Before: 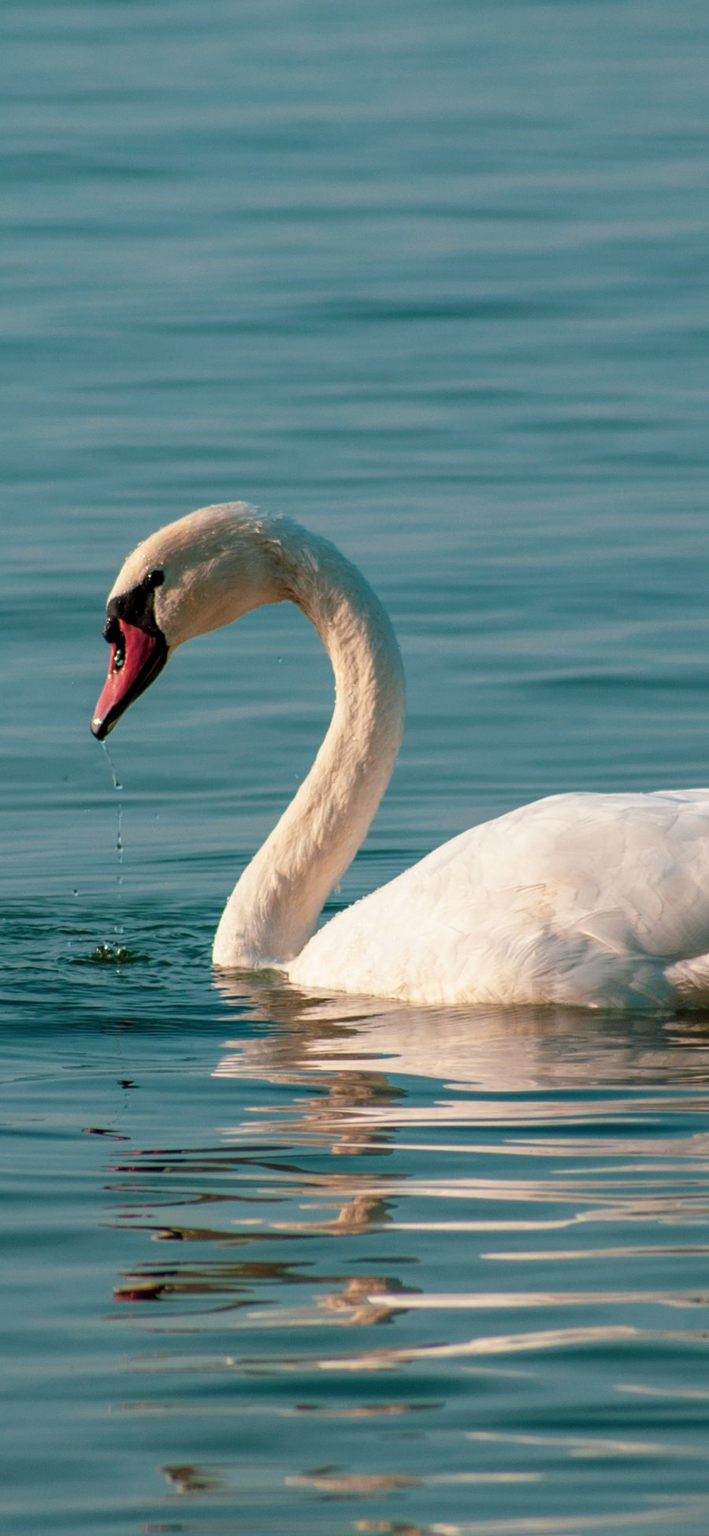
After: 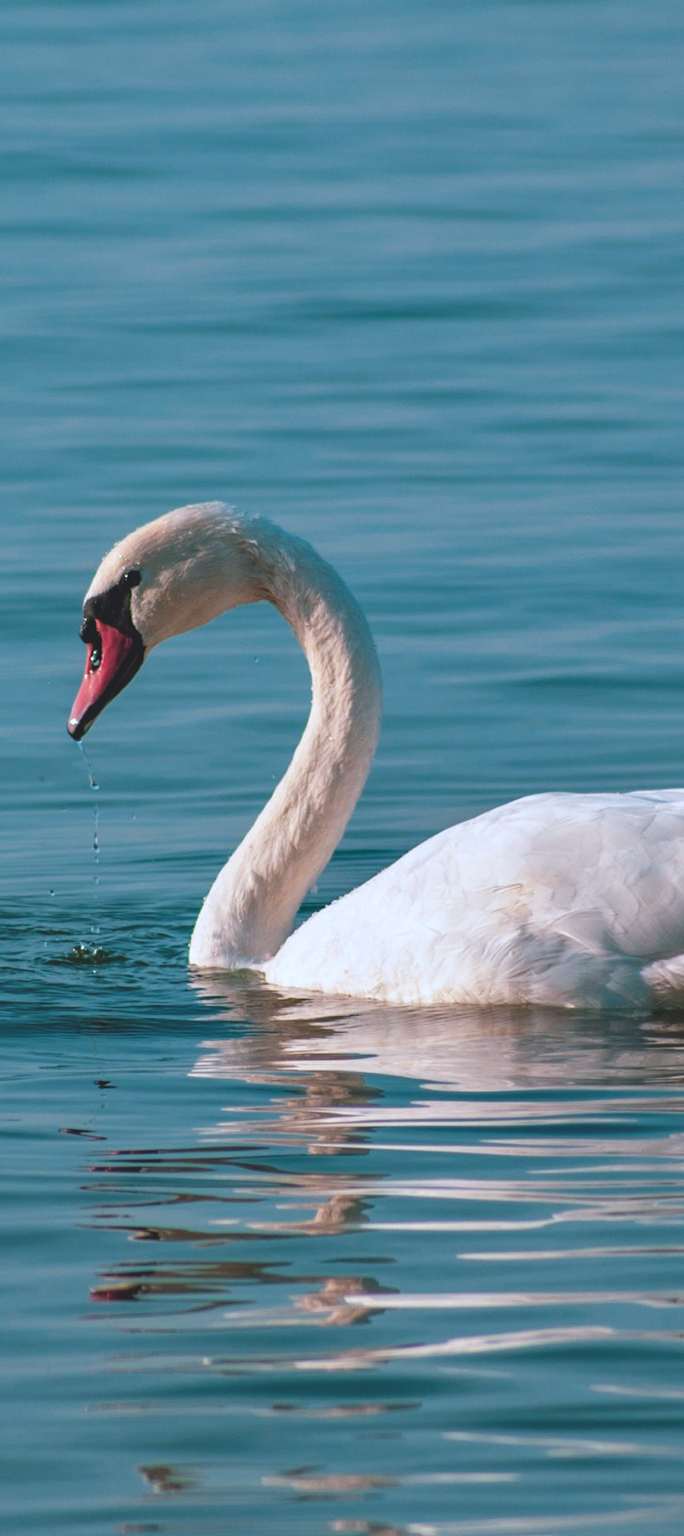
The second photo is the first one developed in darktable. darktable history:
color correction: highlights a* -2.05, highlights b* -18.12
shadows and highlights: low approximation 0.01, soften with gaussian
crop and rotate: left 3.386%
exposure: black level correction -0.015, compensate highlight preservation false
